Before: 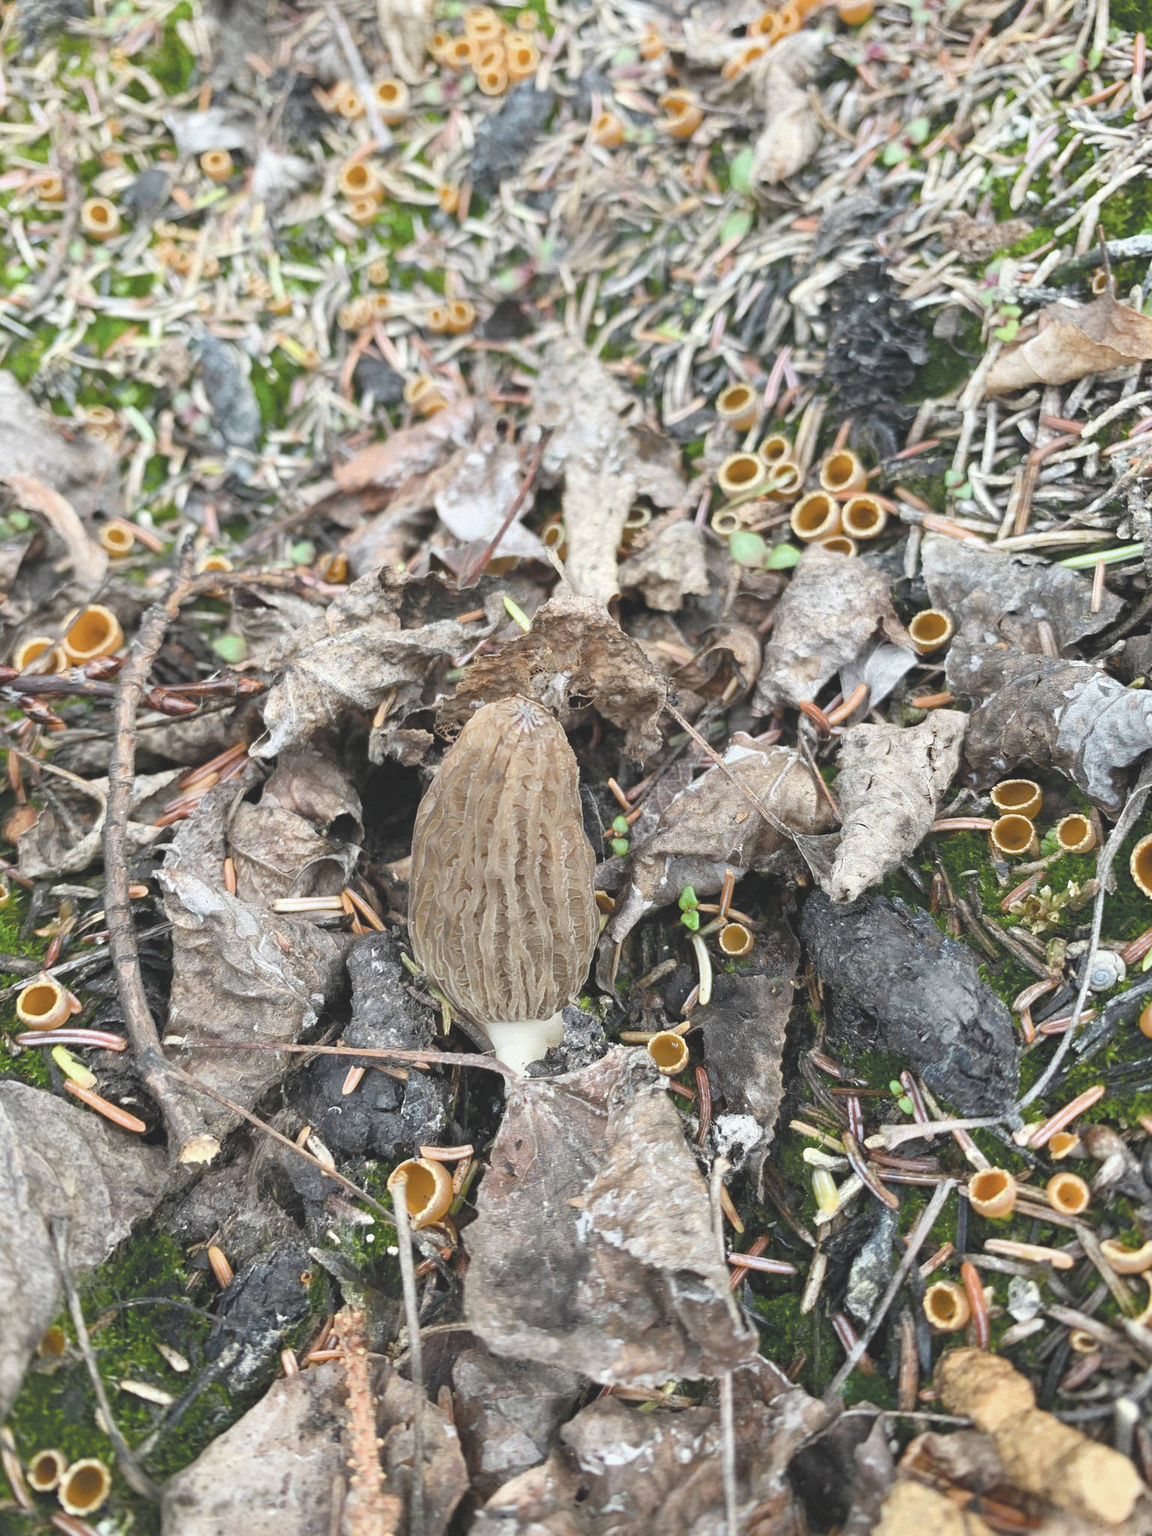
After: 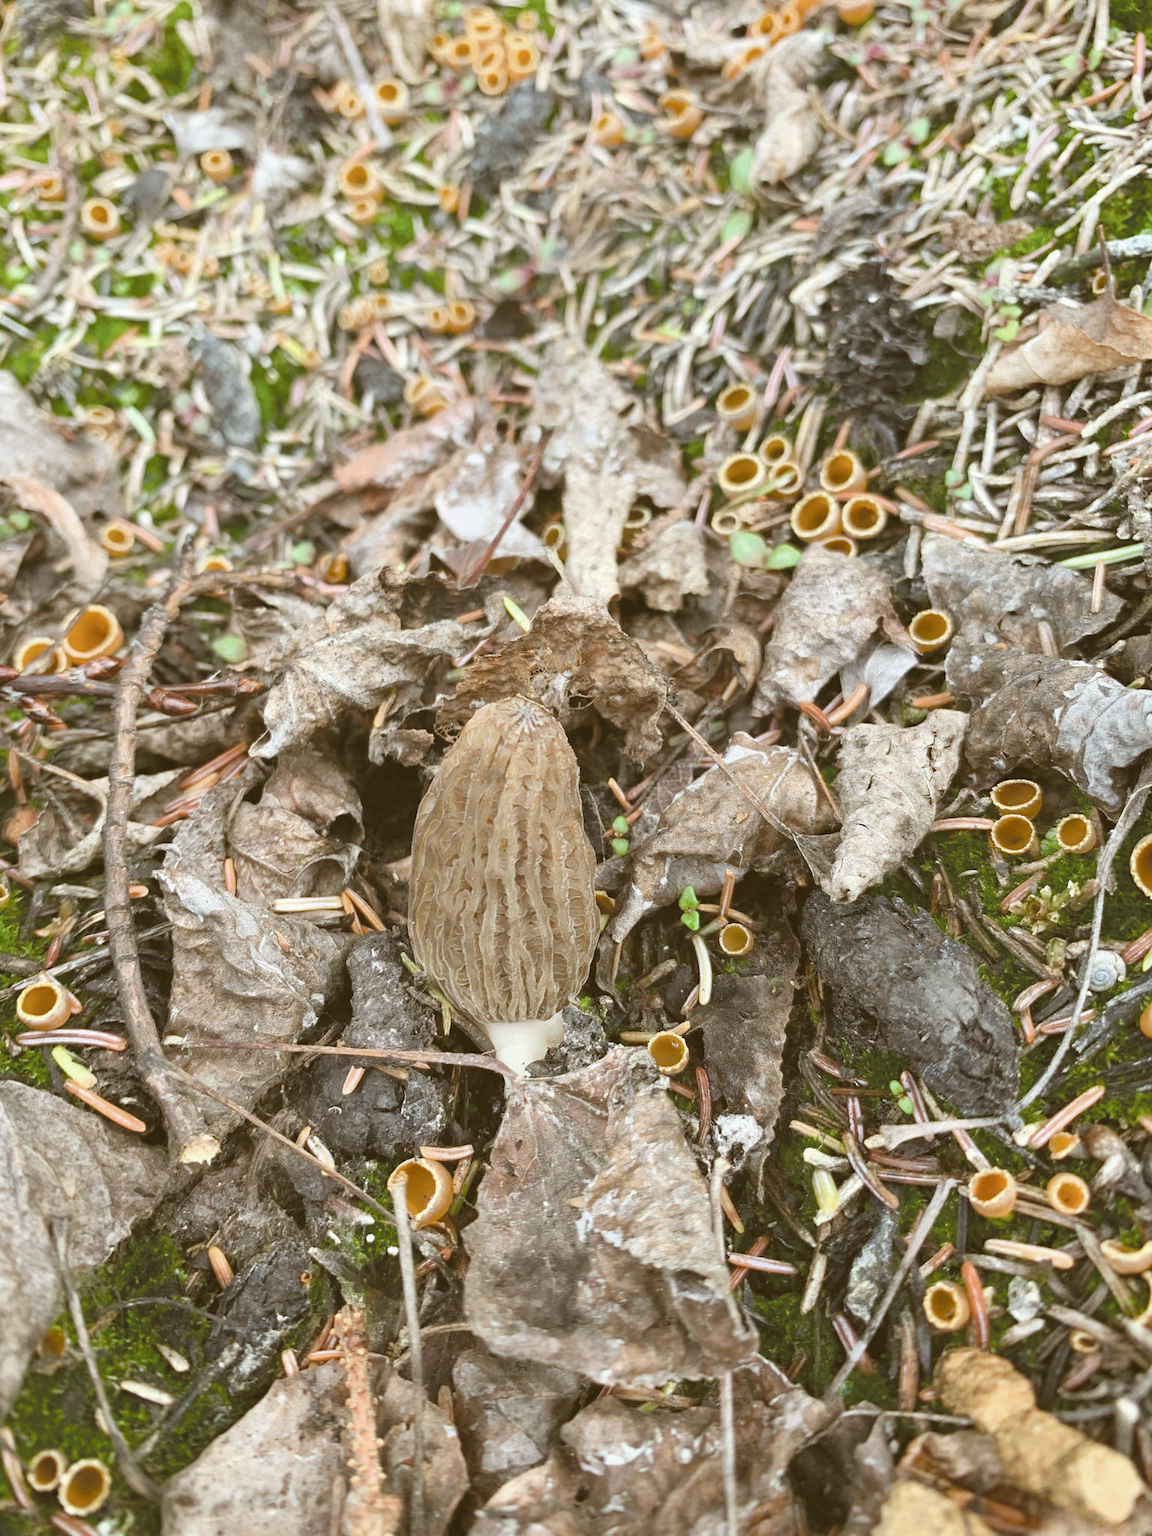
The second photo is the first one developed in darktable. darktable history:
color correction: highlights a* -0.338, highlights b* 0.173, shadows a* 4.58, shadows b* 20.04
